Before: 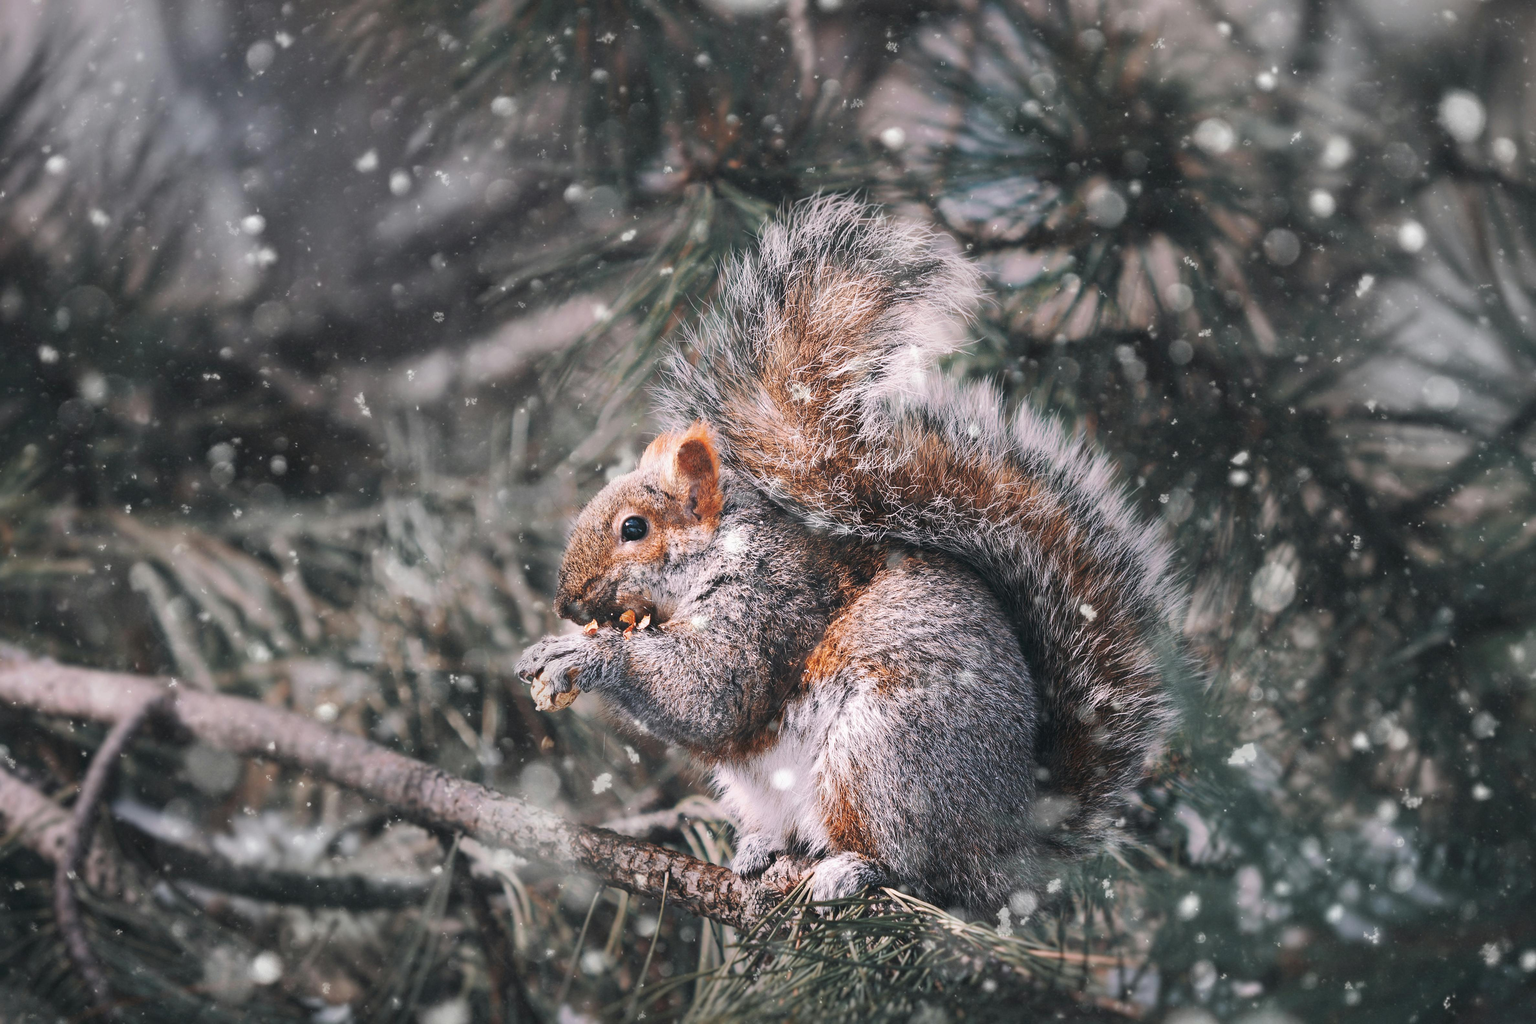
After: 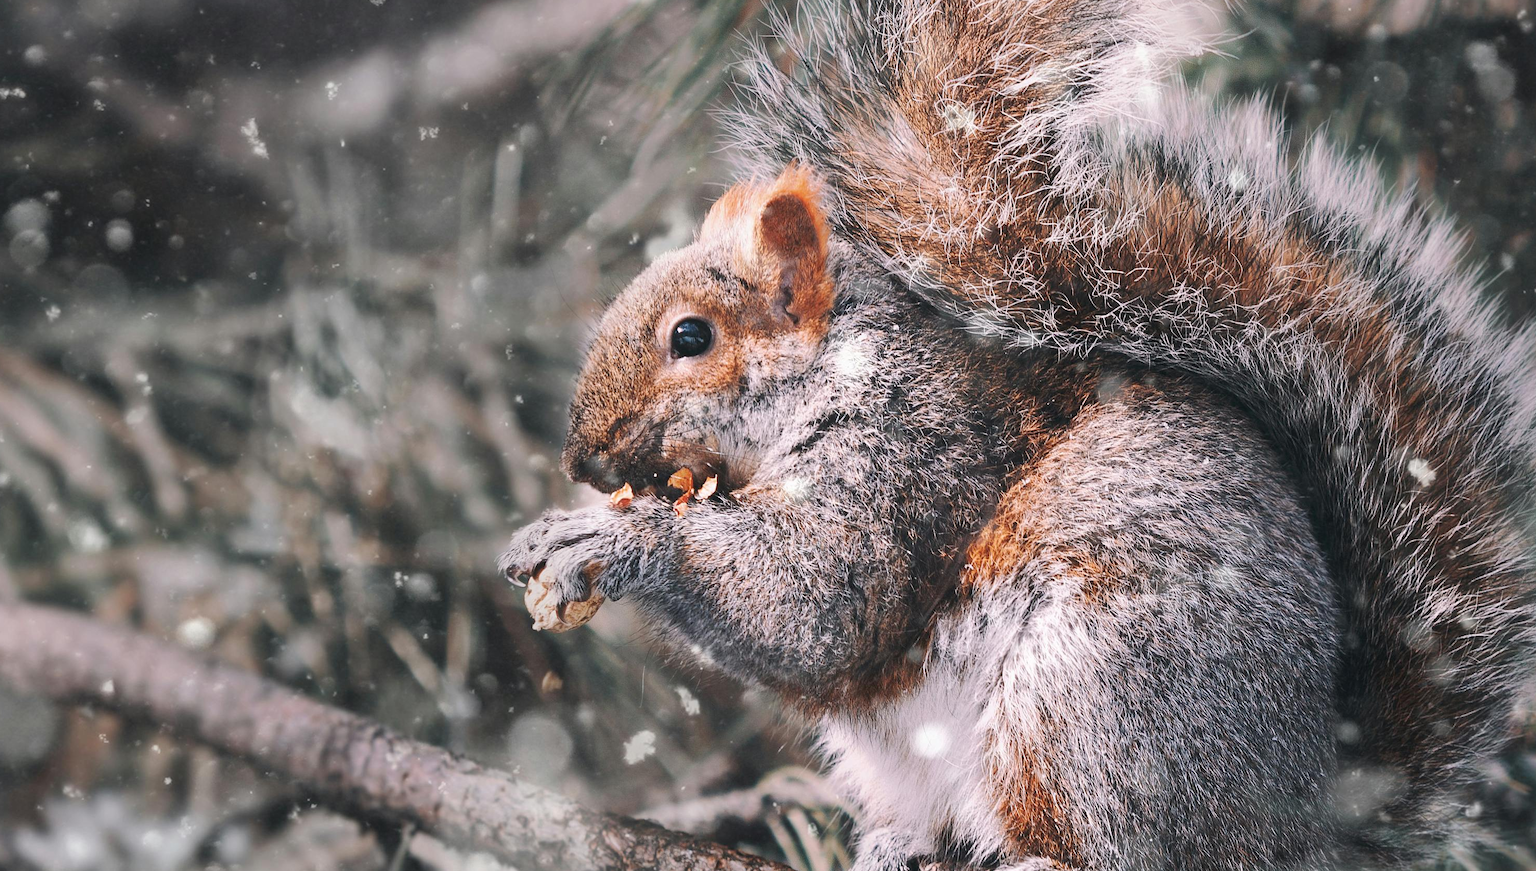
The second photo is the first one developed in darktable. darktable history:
crop: left 13.334%, top 31.157%, right 24.483%, bottom 15.9%
